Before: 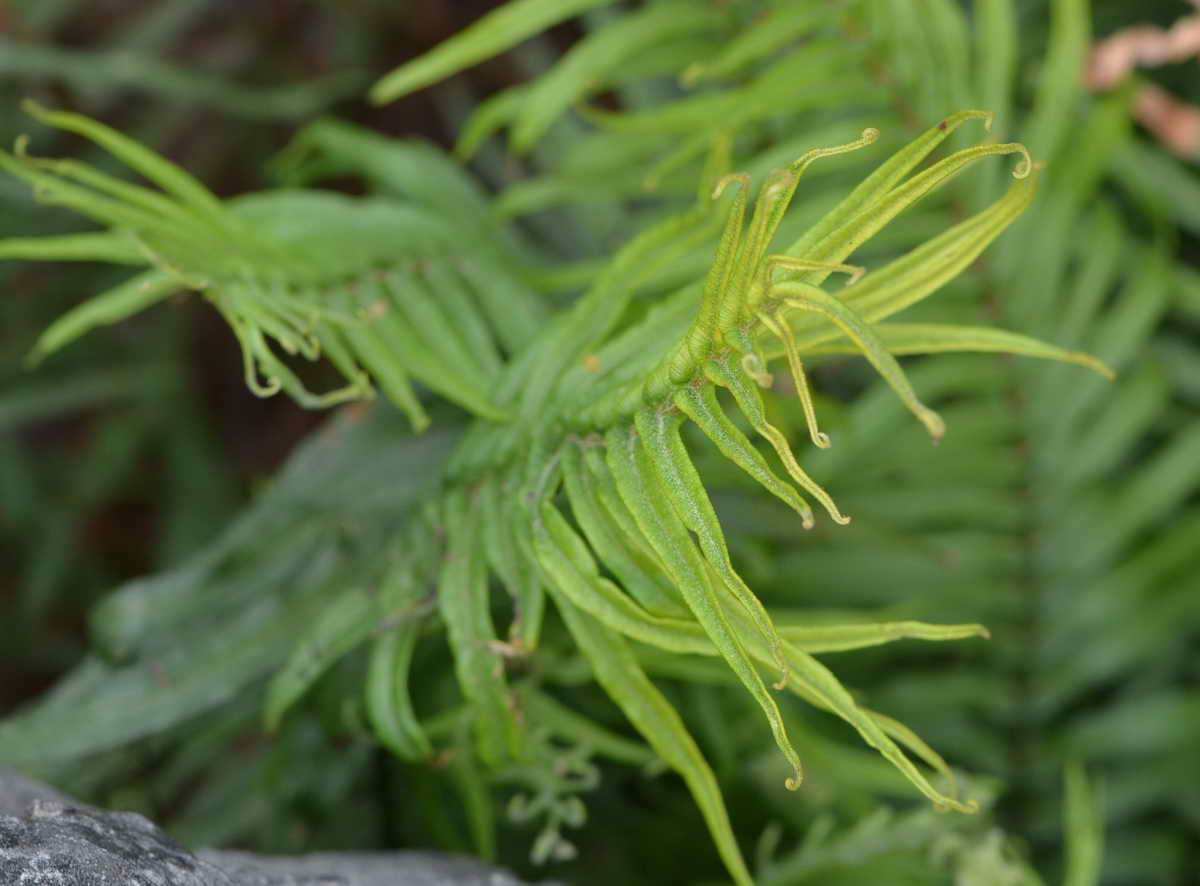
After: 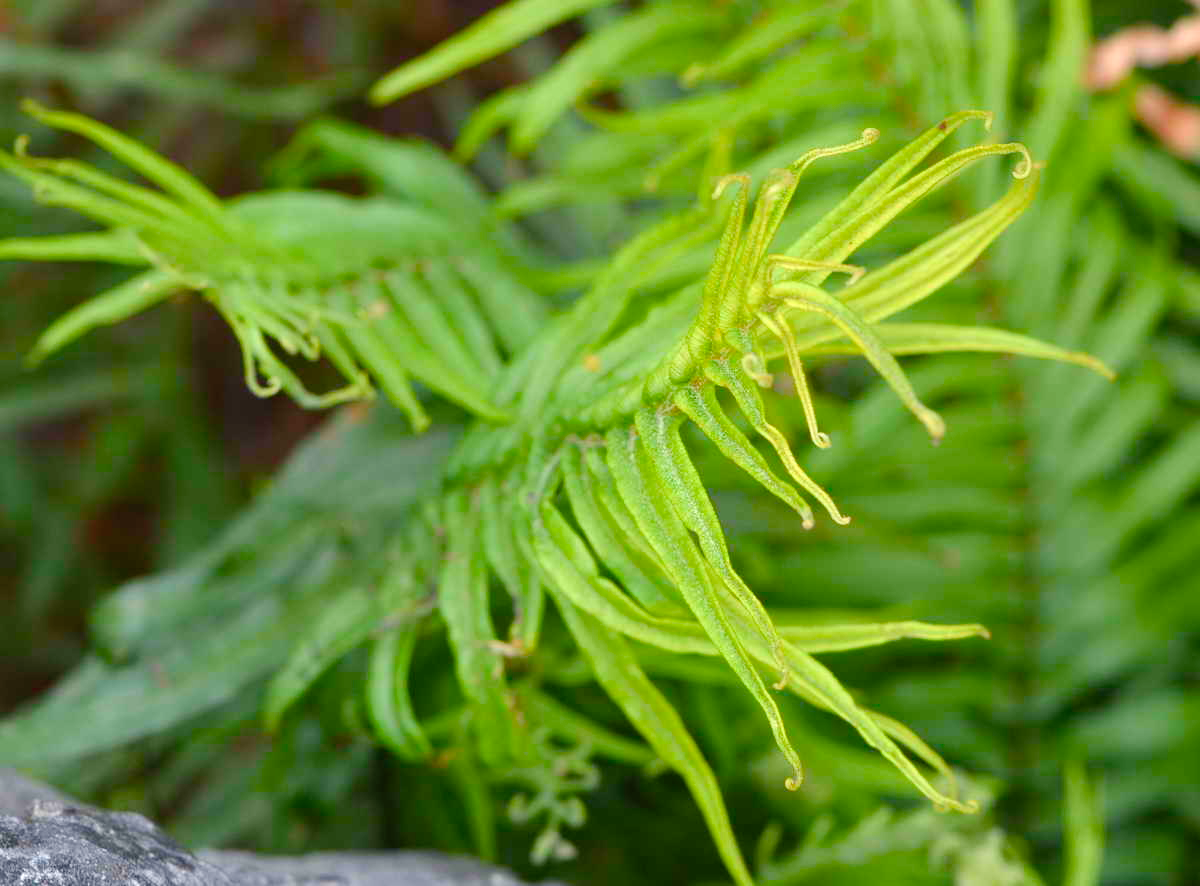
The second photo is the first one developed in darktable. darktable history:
color balance rgb: perceptual saturation grading › global saturation 25%, perceptual saturation grading › highlights -50%, perceptual saturation grading › shadows 30%, perceptual brilliance grading › global brilliance 12%, global vibrance 20%
contrast brightness saturation: contrast 0.07, brightness 0.08, saturation 0.18
